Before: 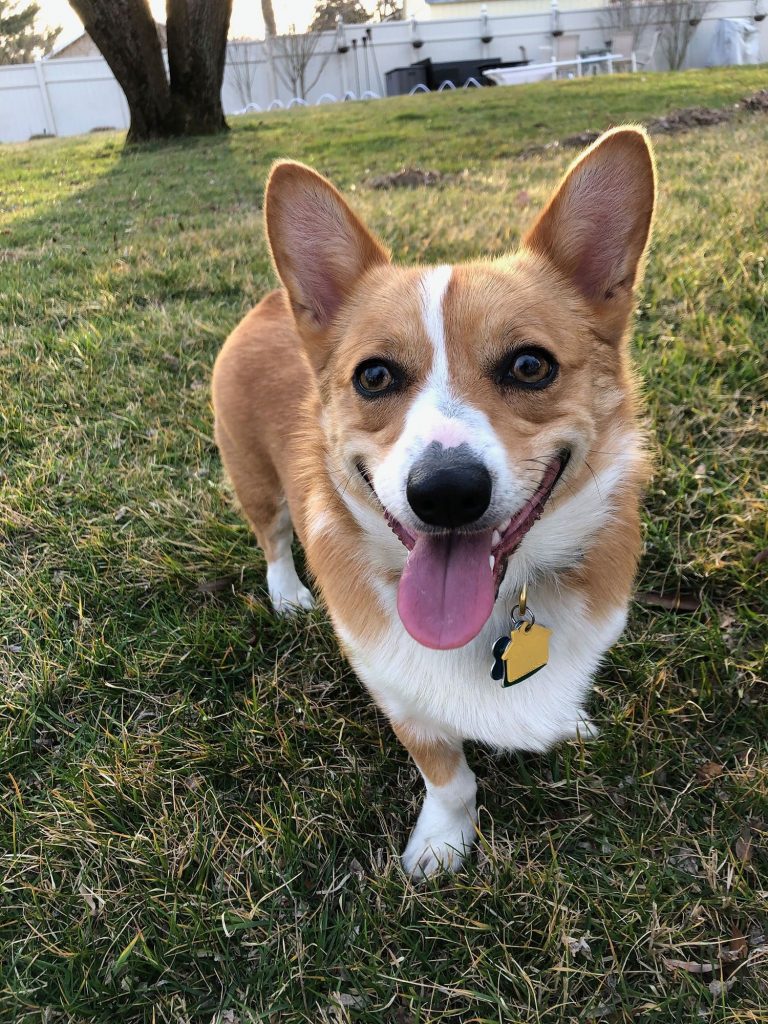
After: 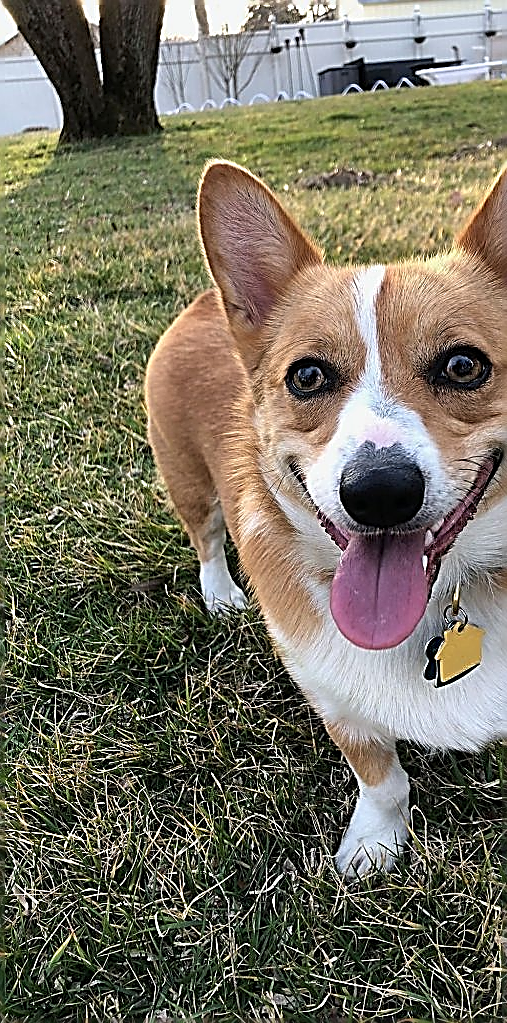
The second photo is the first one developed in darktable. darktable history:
sharpen: amount 1.998
crop and rotate: left 8.78%, right 25.18%
